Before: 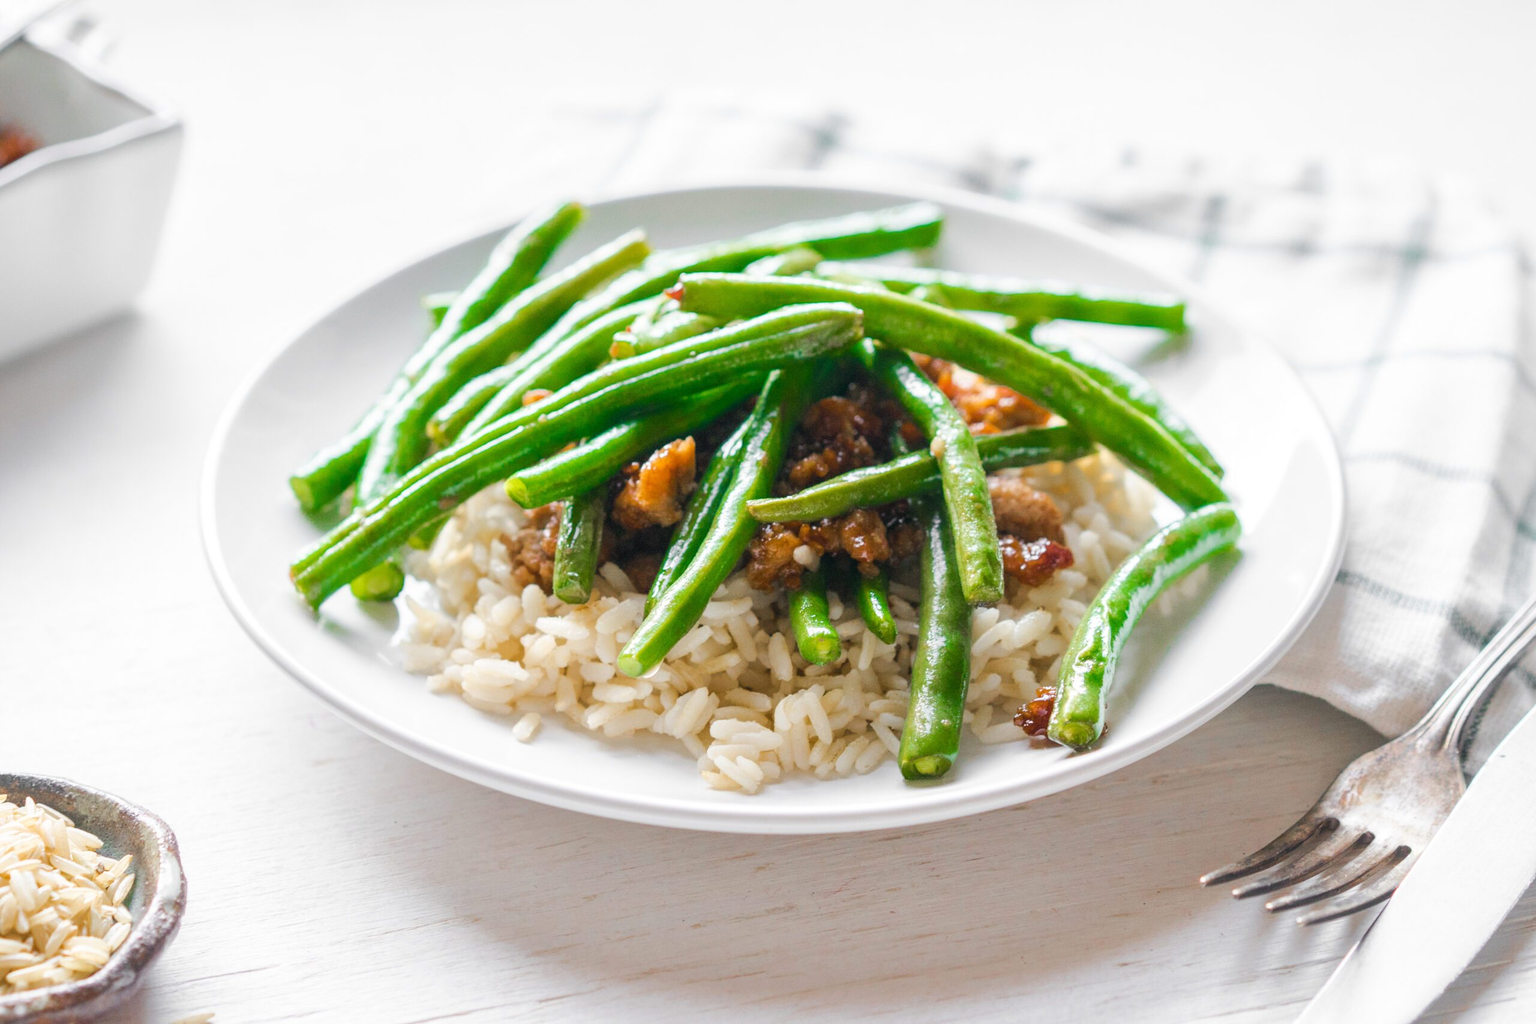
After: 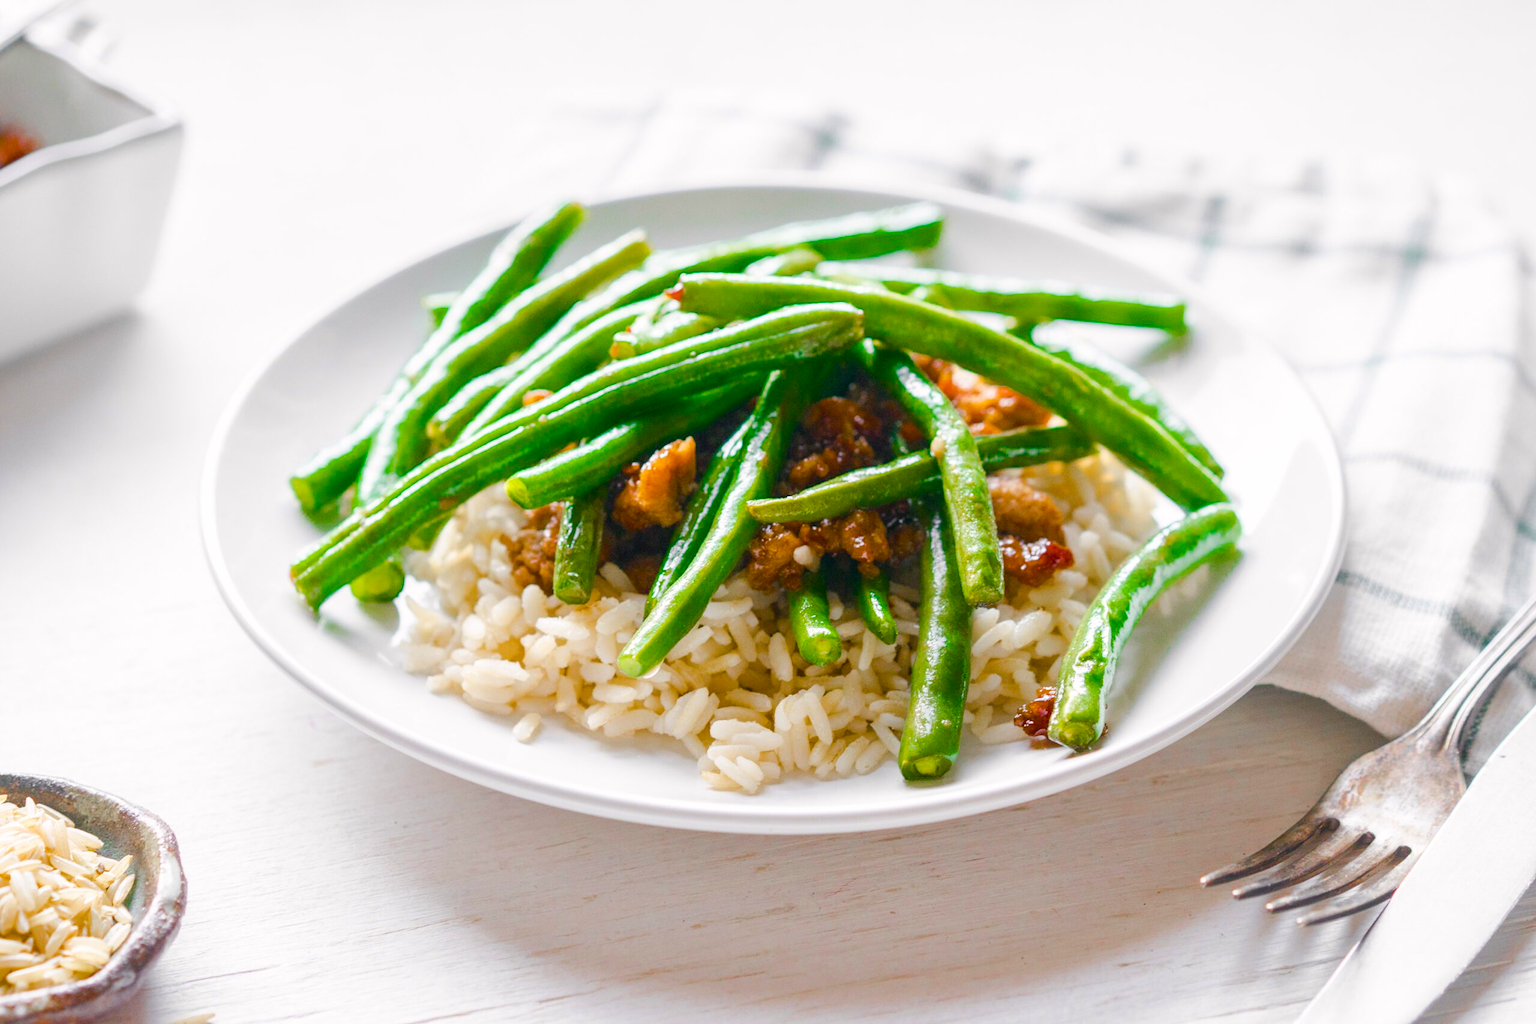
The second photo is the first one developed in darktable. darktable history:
color balance rgb: highlights gain › chroma 0.265%, highlights gain › hue 332.15°, linear chroma grading › global chroma 15.317%, perceptual saturation grading › global saturation 20%, perceptual saturation grading › highlights -25.716%, perceptual saturation grading › shadows 49.703%
